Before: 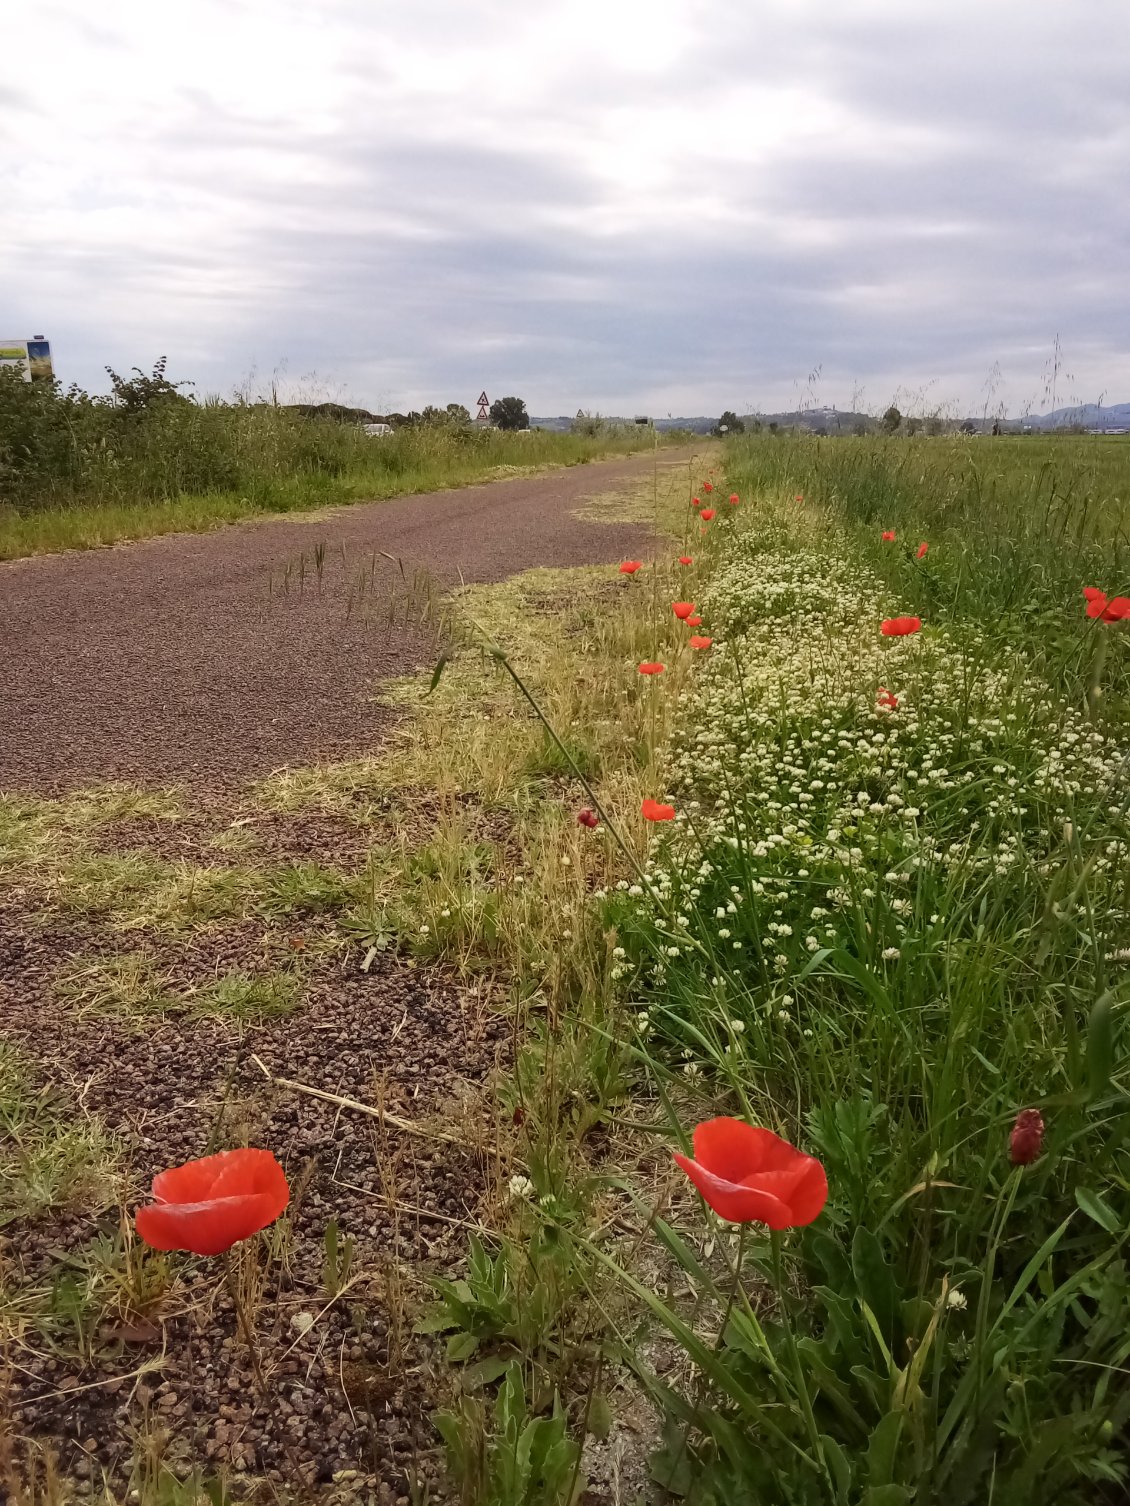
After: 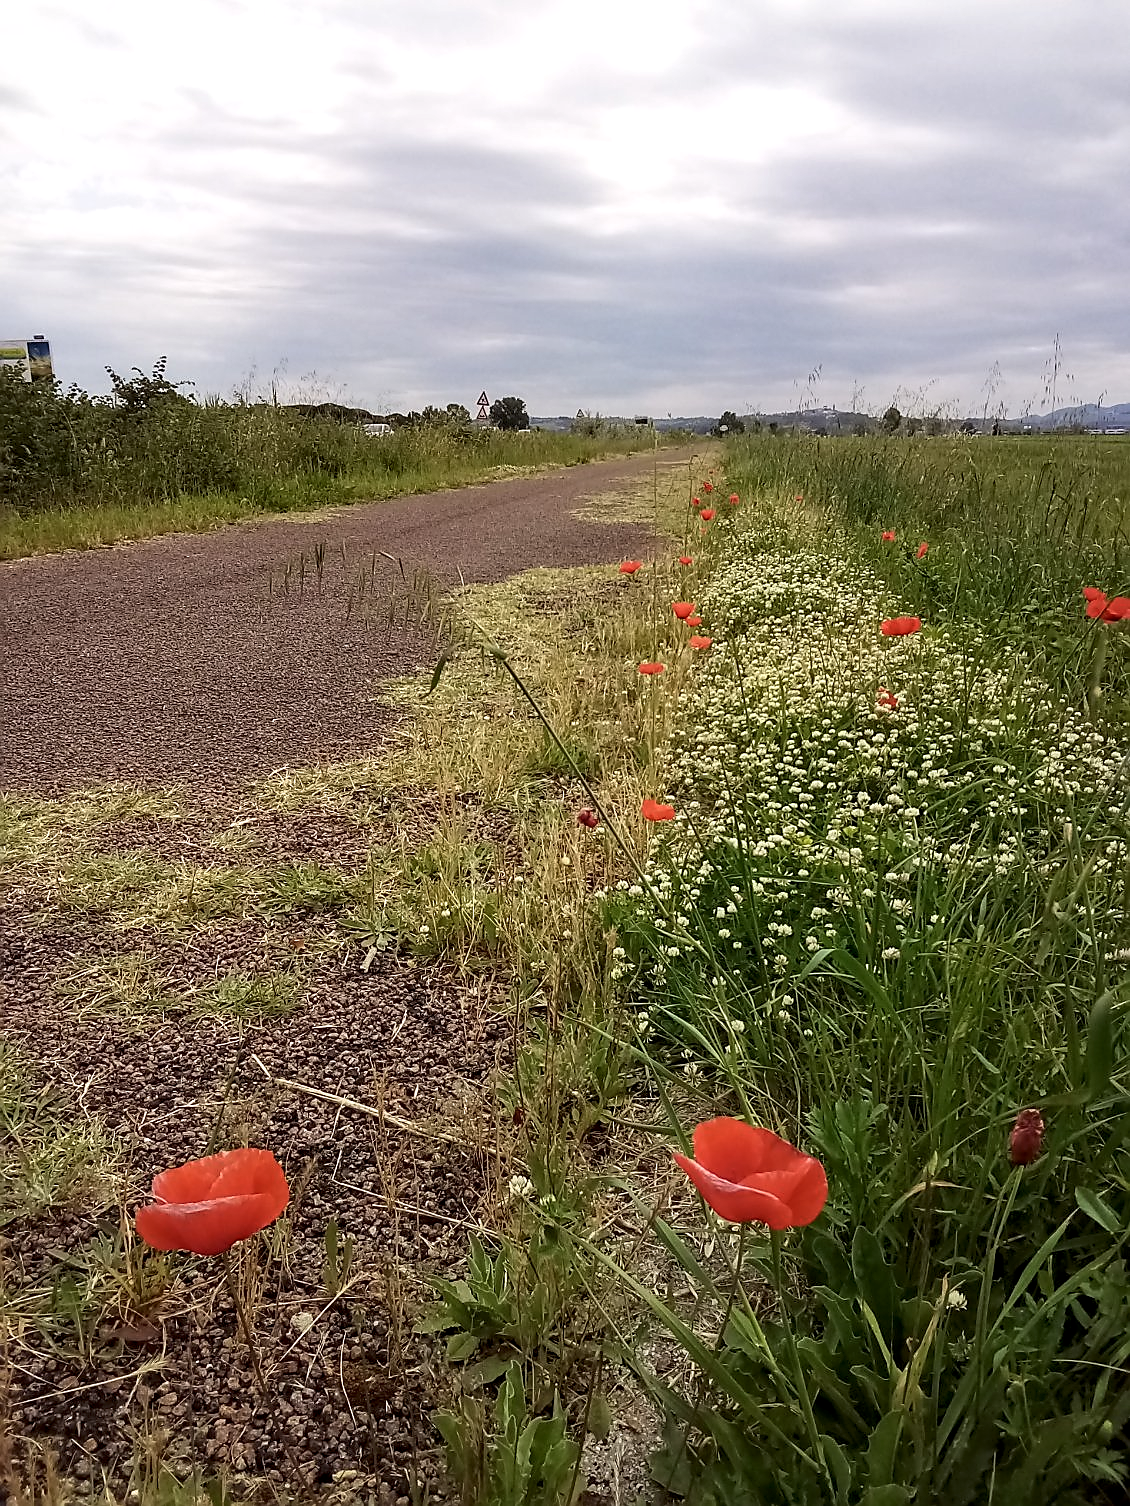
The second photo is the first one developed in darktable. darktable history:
contrast brightness saturation: saturation -0.064
sharpen: radius 1.36, amount 1.266, threshold 0.728
local contrast: highlights 30%, shadows 73%, midtone range 0.744
